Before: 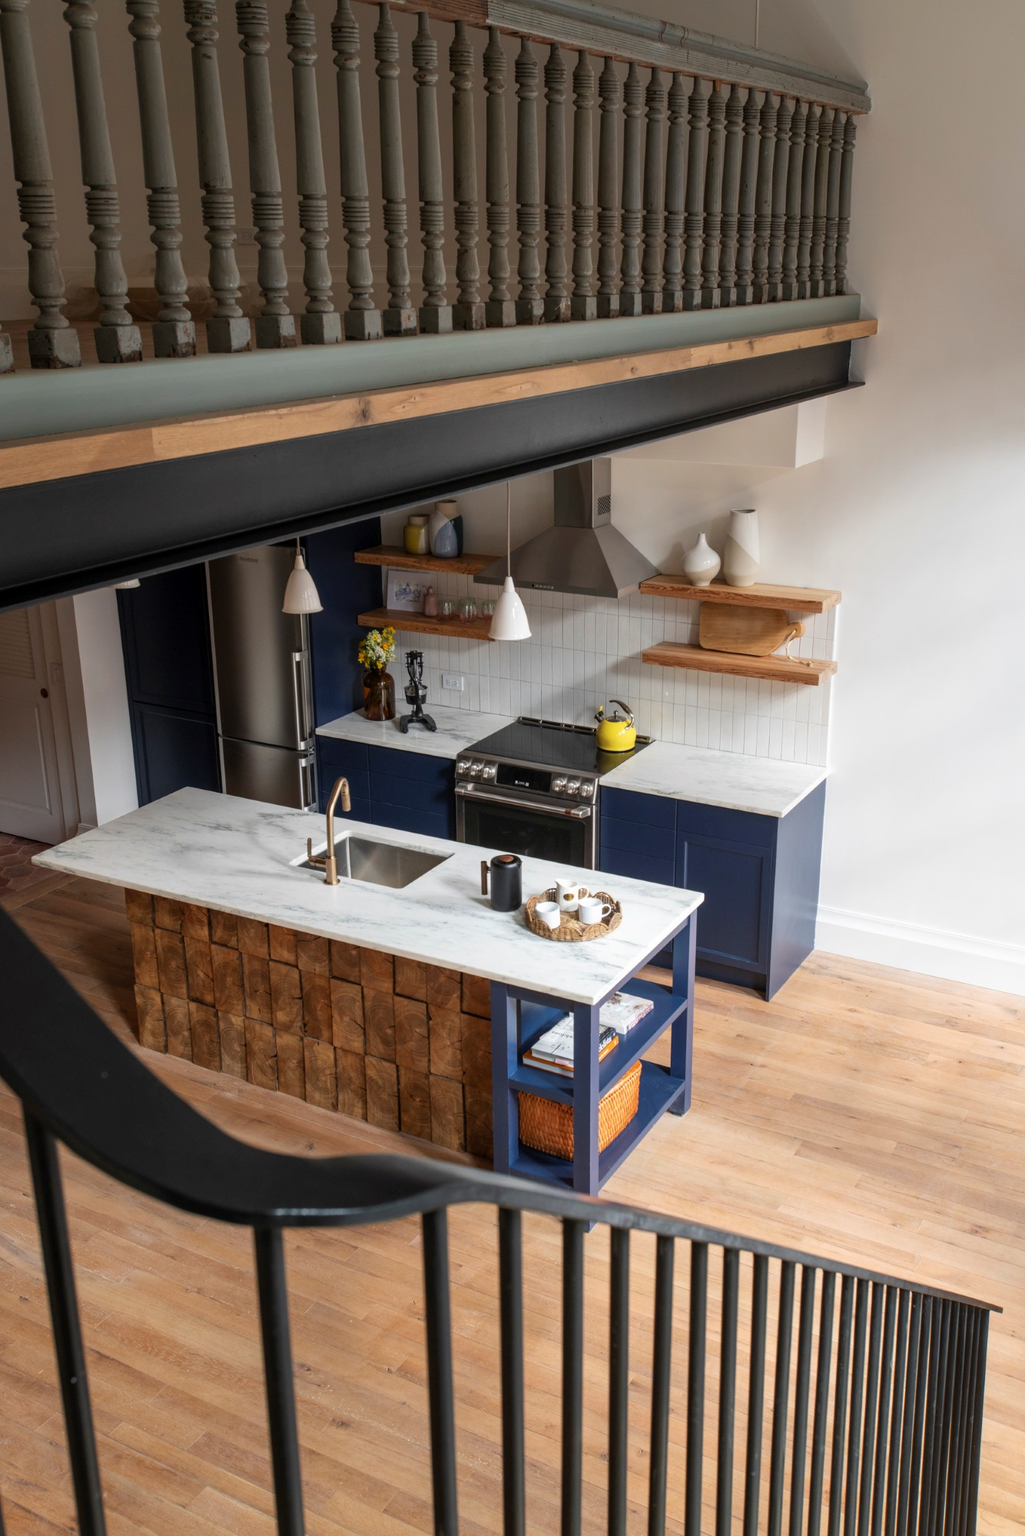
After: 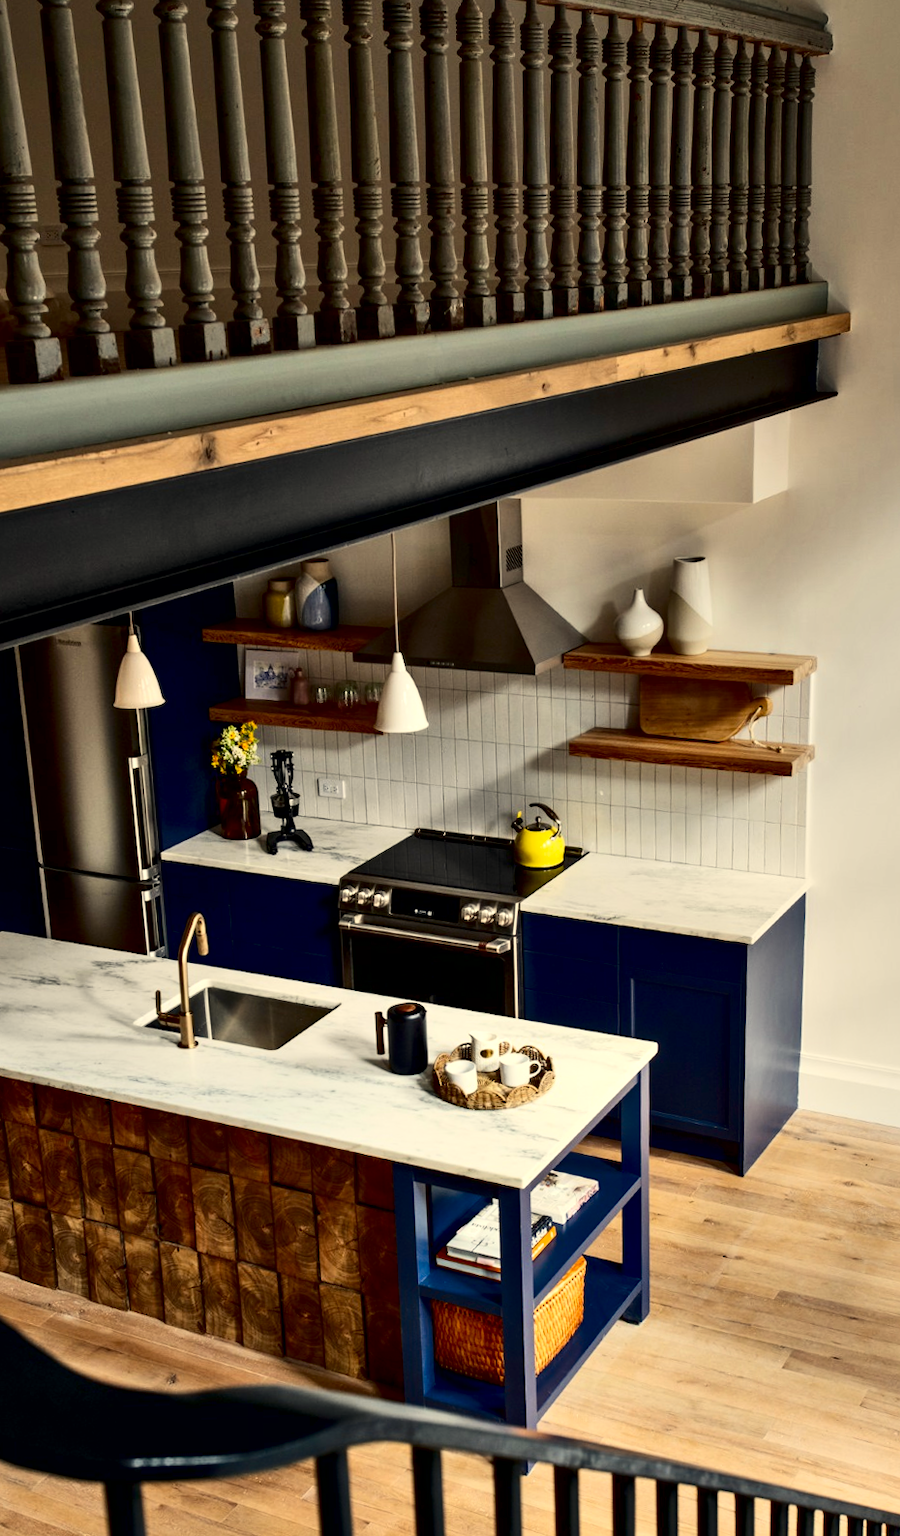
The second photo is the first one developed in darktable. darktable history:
contrast equalizer: octaves 7, y [[0.627 ×6], [0.563 ×6], [0 ×6], [0 ×6], [0 ×6]]
contrast brightness saturation: contrast 0.28
crop: left 18.479%, right 12.2%, bottom 13.971%
tone equalizer: -8 EV 0.25 EV, -7 EV 0.417 EV, -6 EV 0.417 EV, -5 EV 0.25 EV, -3 EV -0.25 EV, -2 EV -0.417 EV, -1 EV -0.417 EV, +0 EV -0.25 EV, edges refinement/feathering 500, mask exposure compensation -1.57 EV, preserve details guided filter
exposure: black level correction 0.006, exposure -0.226 EV, compensate highlight preservation false
rotate and perspective: rotation -2°, crop left 0.022, crop right 0.978, crop top 0.049, crop bottom 0.951
color correction: highlights a* 1.39, highlights b* 17.83
